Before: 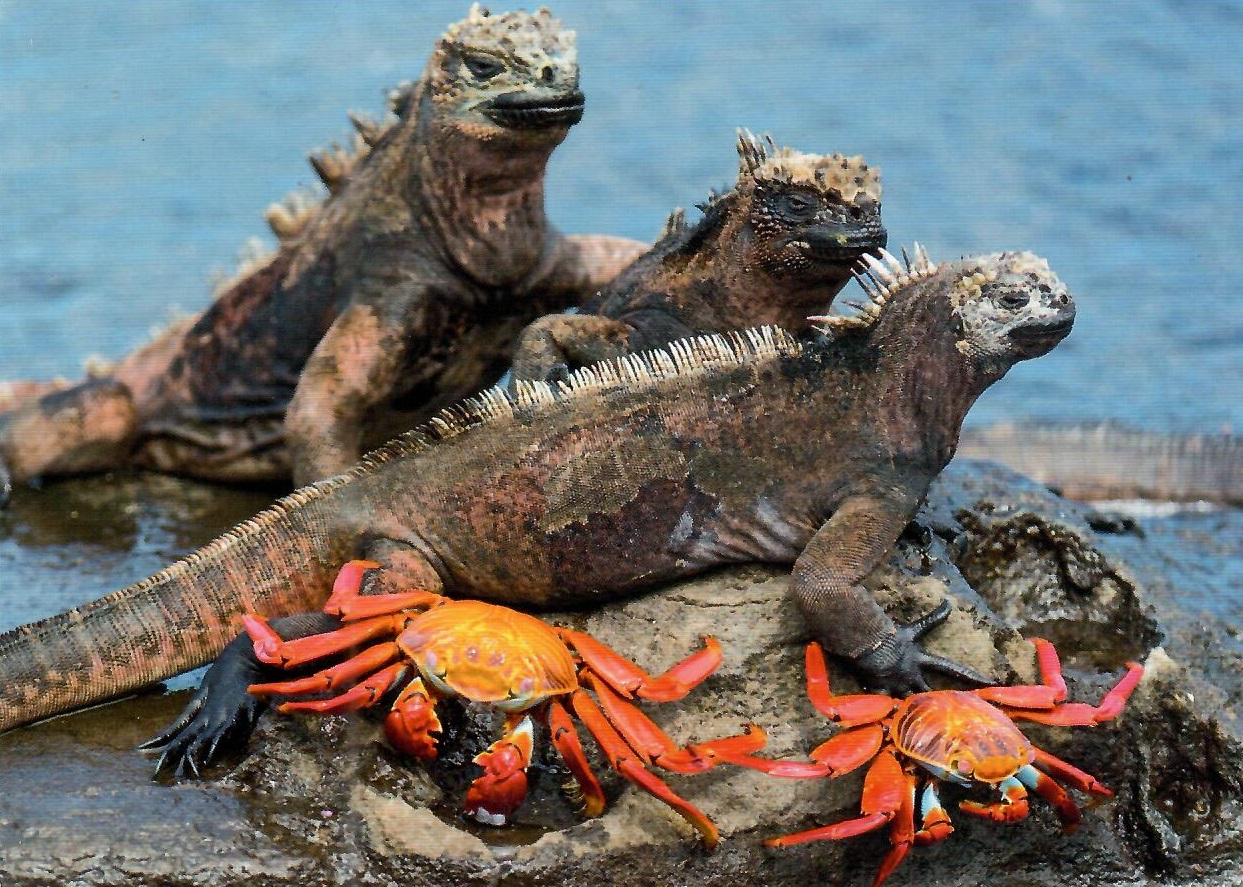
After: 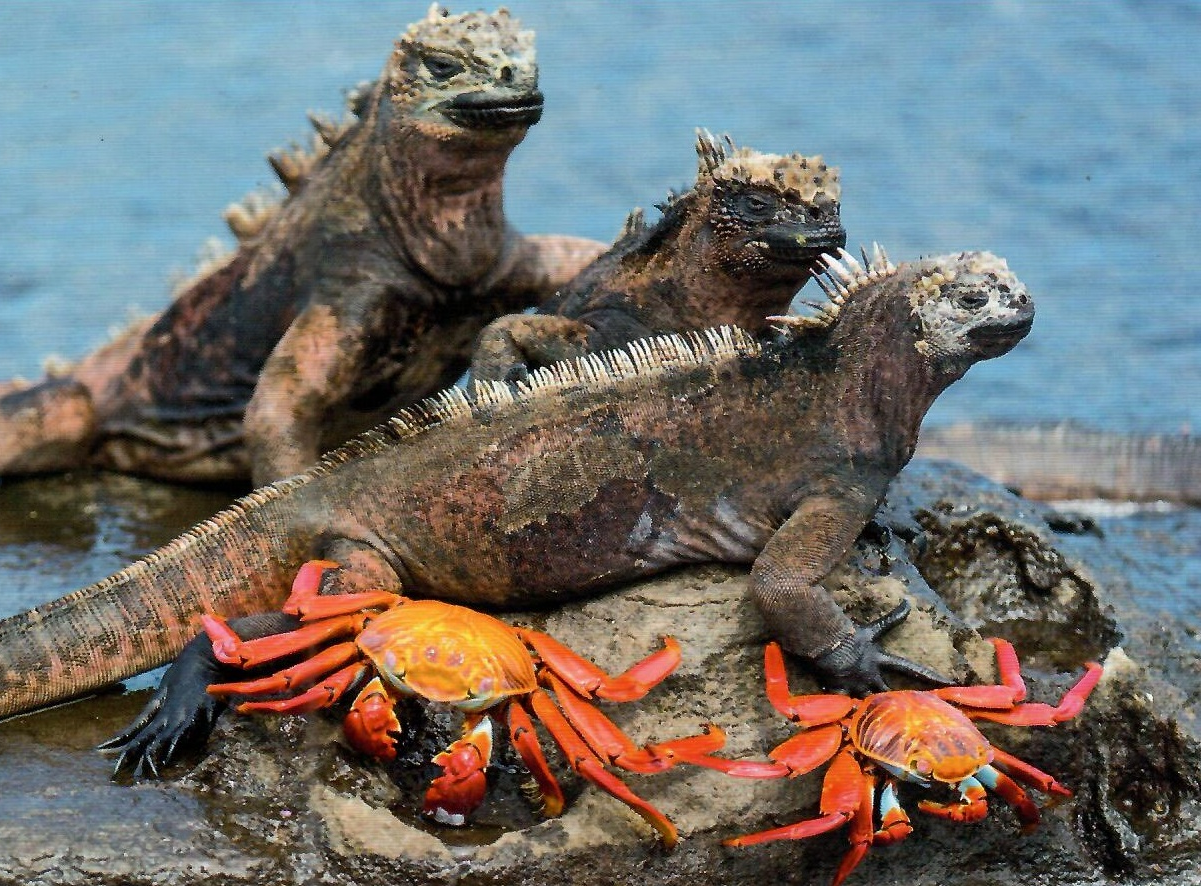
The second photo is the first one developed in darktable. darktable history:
crop and rotate: left 3.359%
